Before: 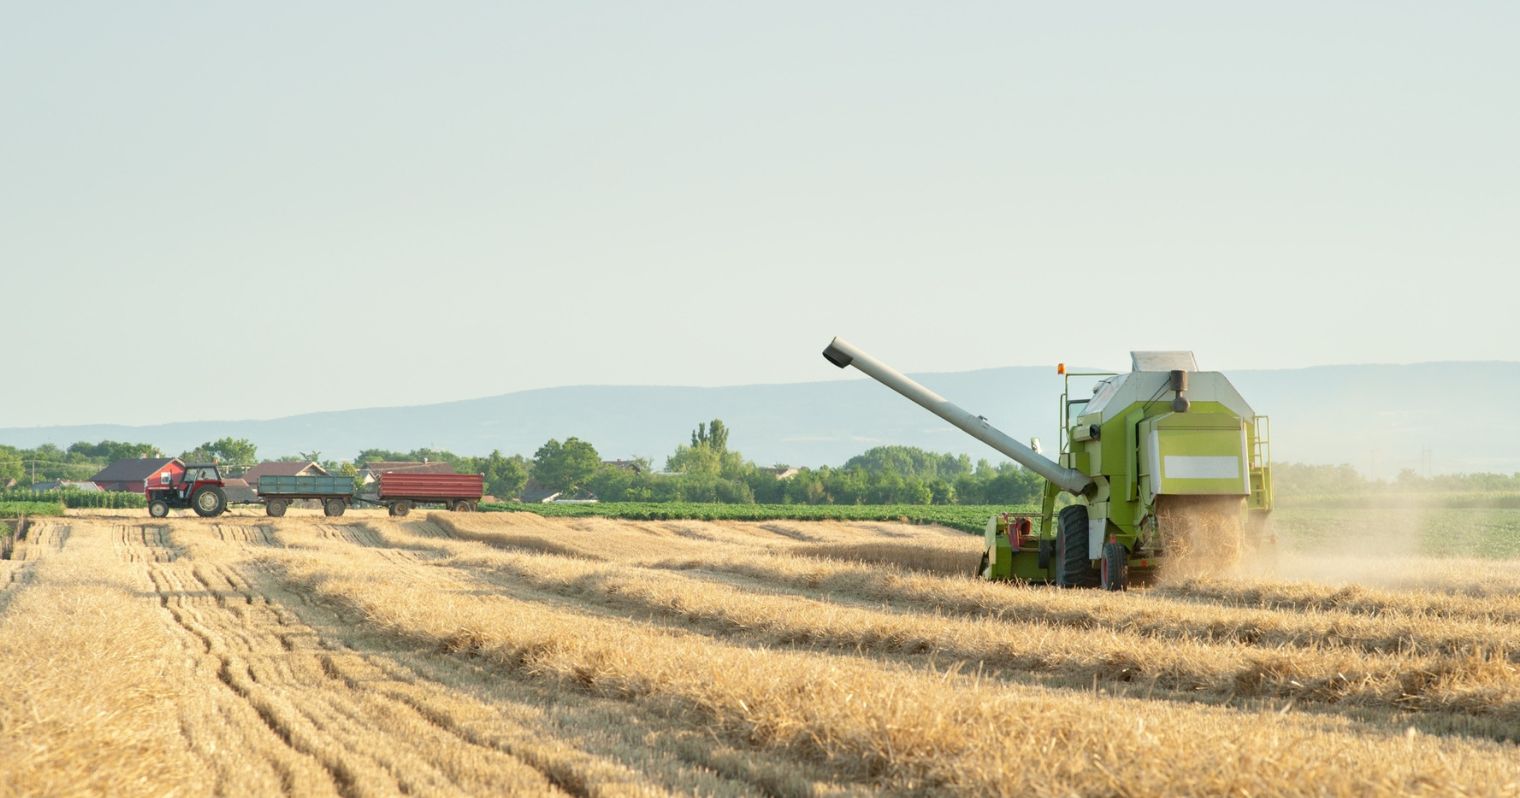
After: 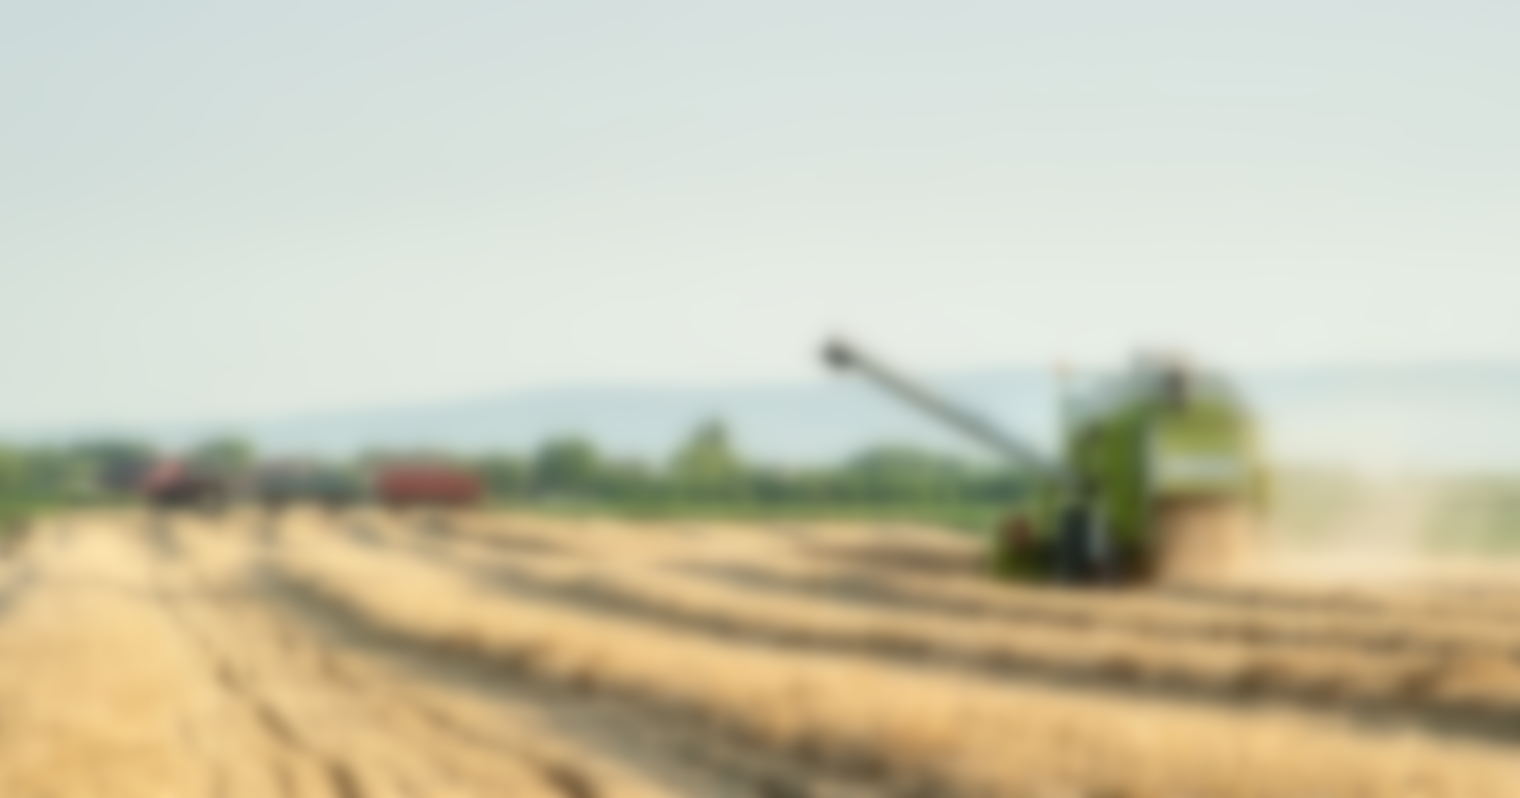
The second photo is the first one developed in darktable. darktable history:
lowpass: on, module defaults
local contrast: detail 130%
